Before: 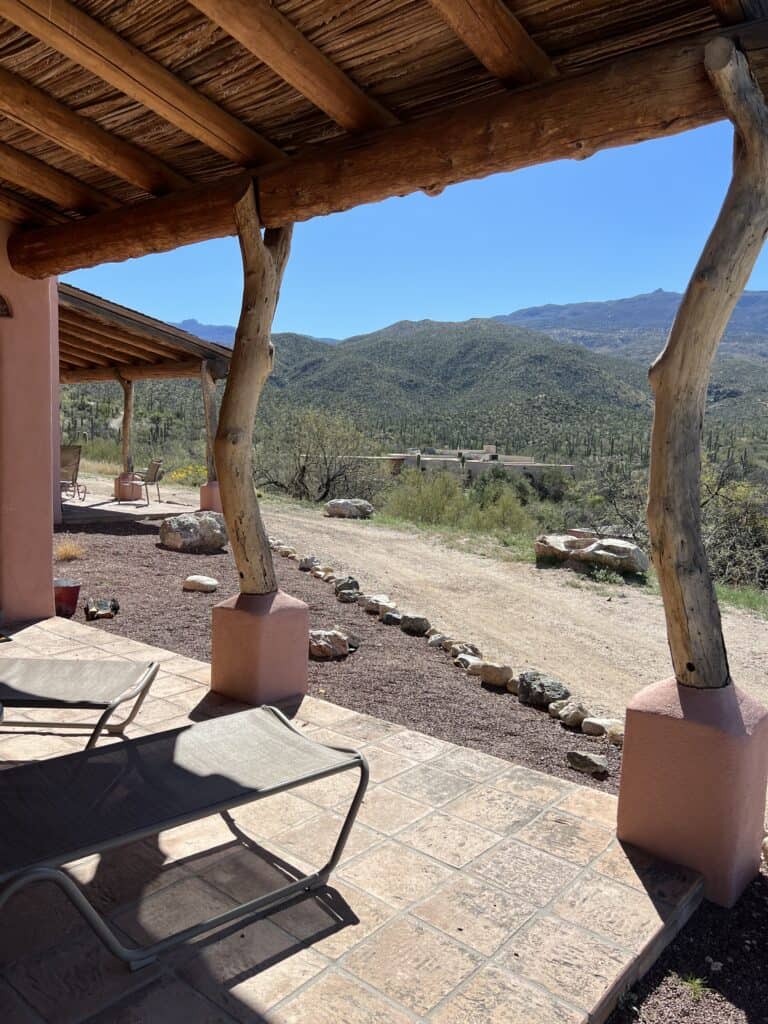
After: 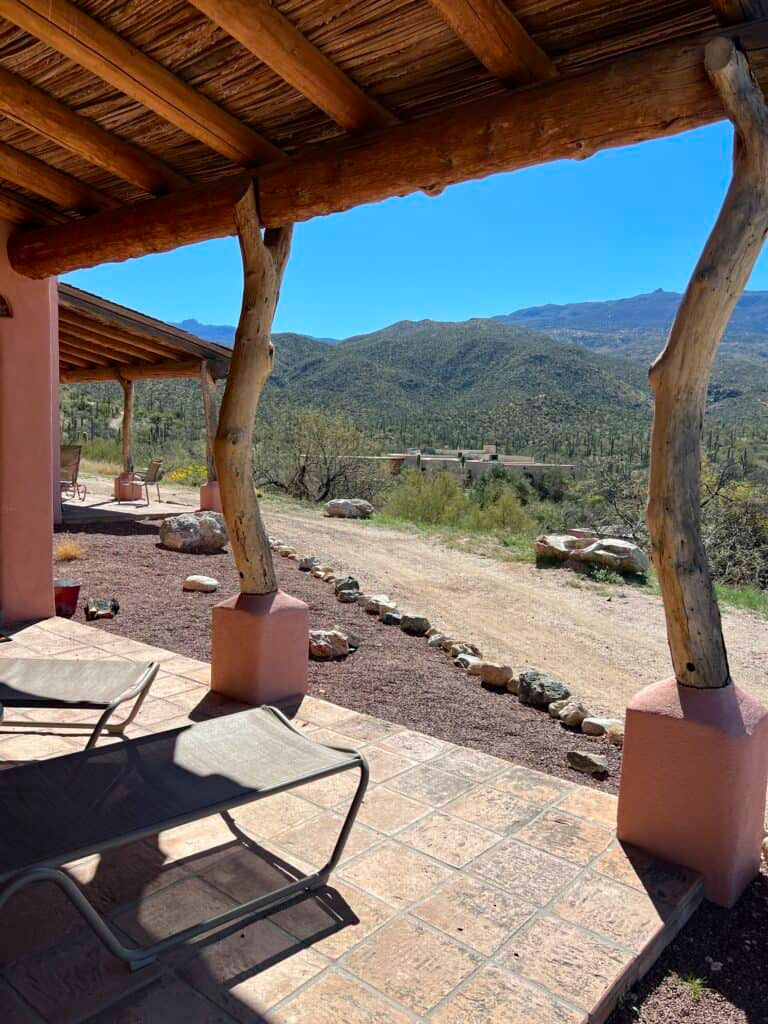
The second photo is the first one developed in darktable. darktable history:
haze removal: strength 0.12, distance 0.25, compatibility mode true, adaptive false
contrast brightness saturation: saturation 0.13
